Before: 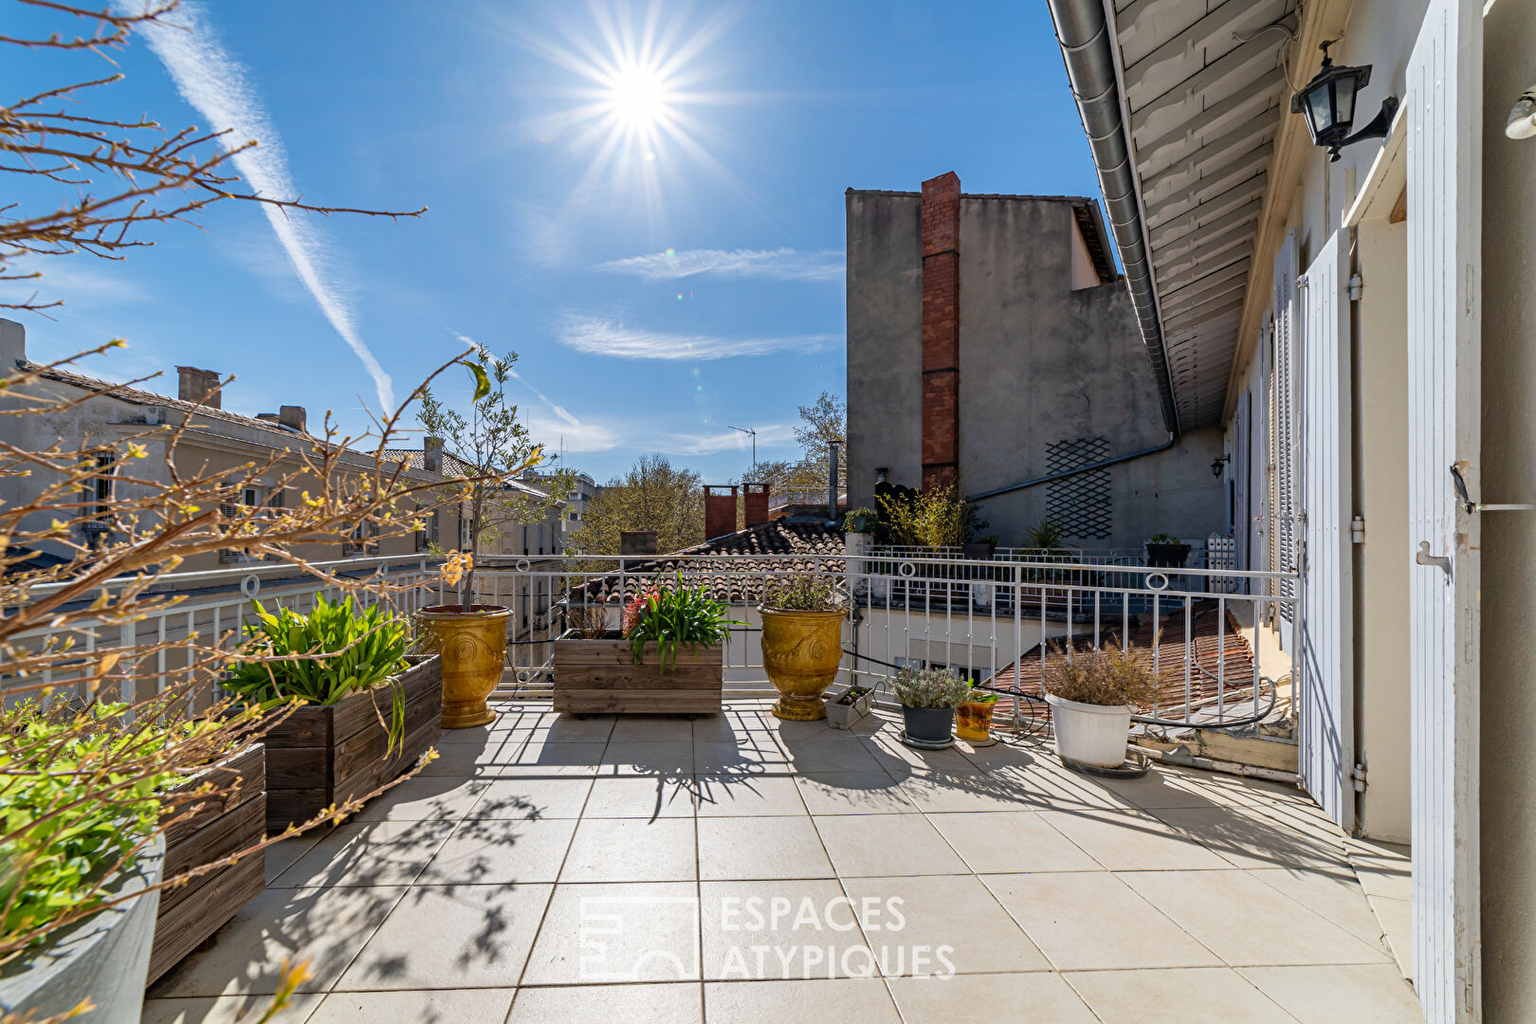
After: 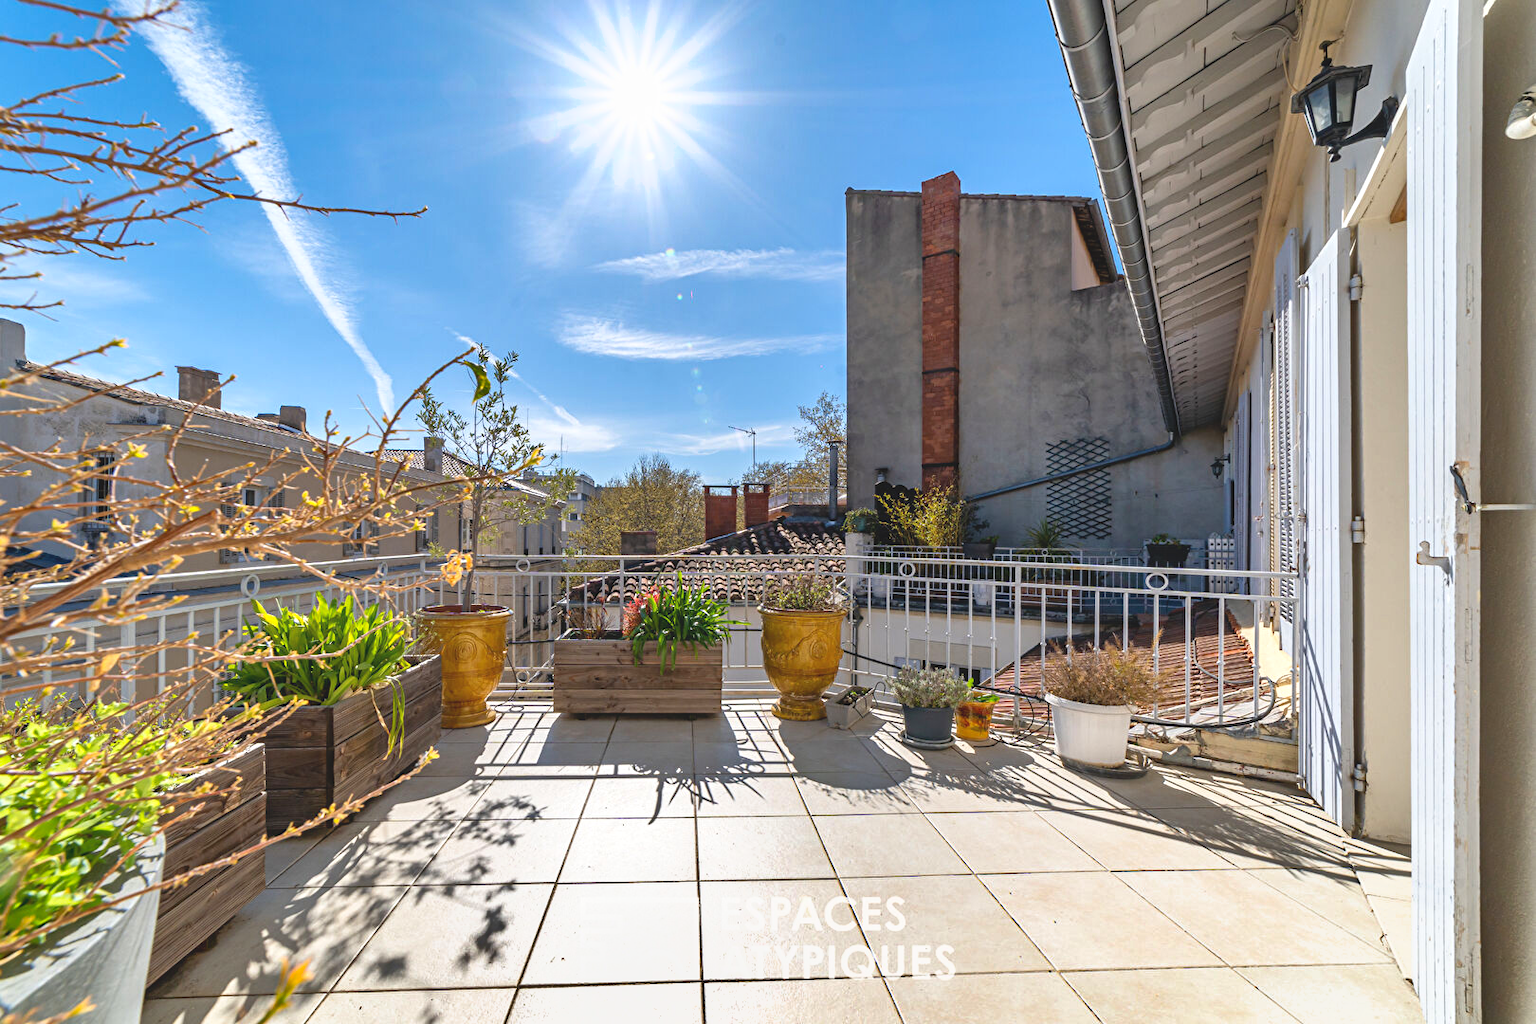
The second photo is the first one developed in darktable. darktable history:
shadows and highlights: low approximation 0.01, soften with gaussian
exposure: black level correction 0, exposure 0.598 EV, compensate highlight preservation false
tone equalizer: on, module defaults
local contrast: highlights 70%, shadows 68%, detail 81%, midtone range 0.323
